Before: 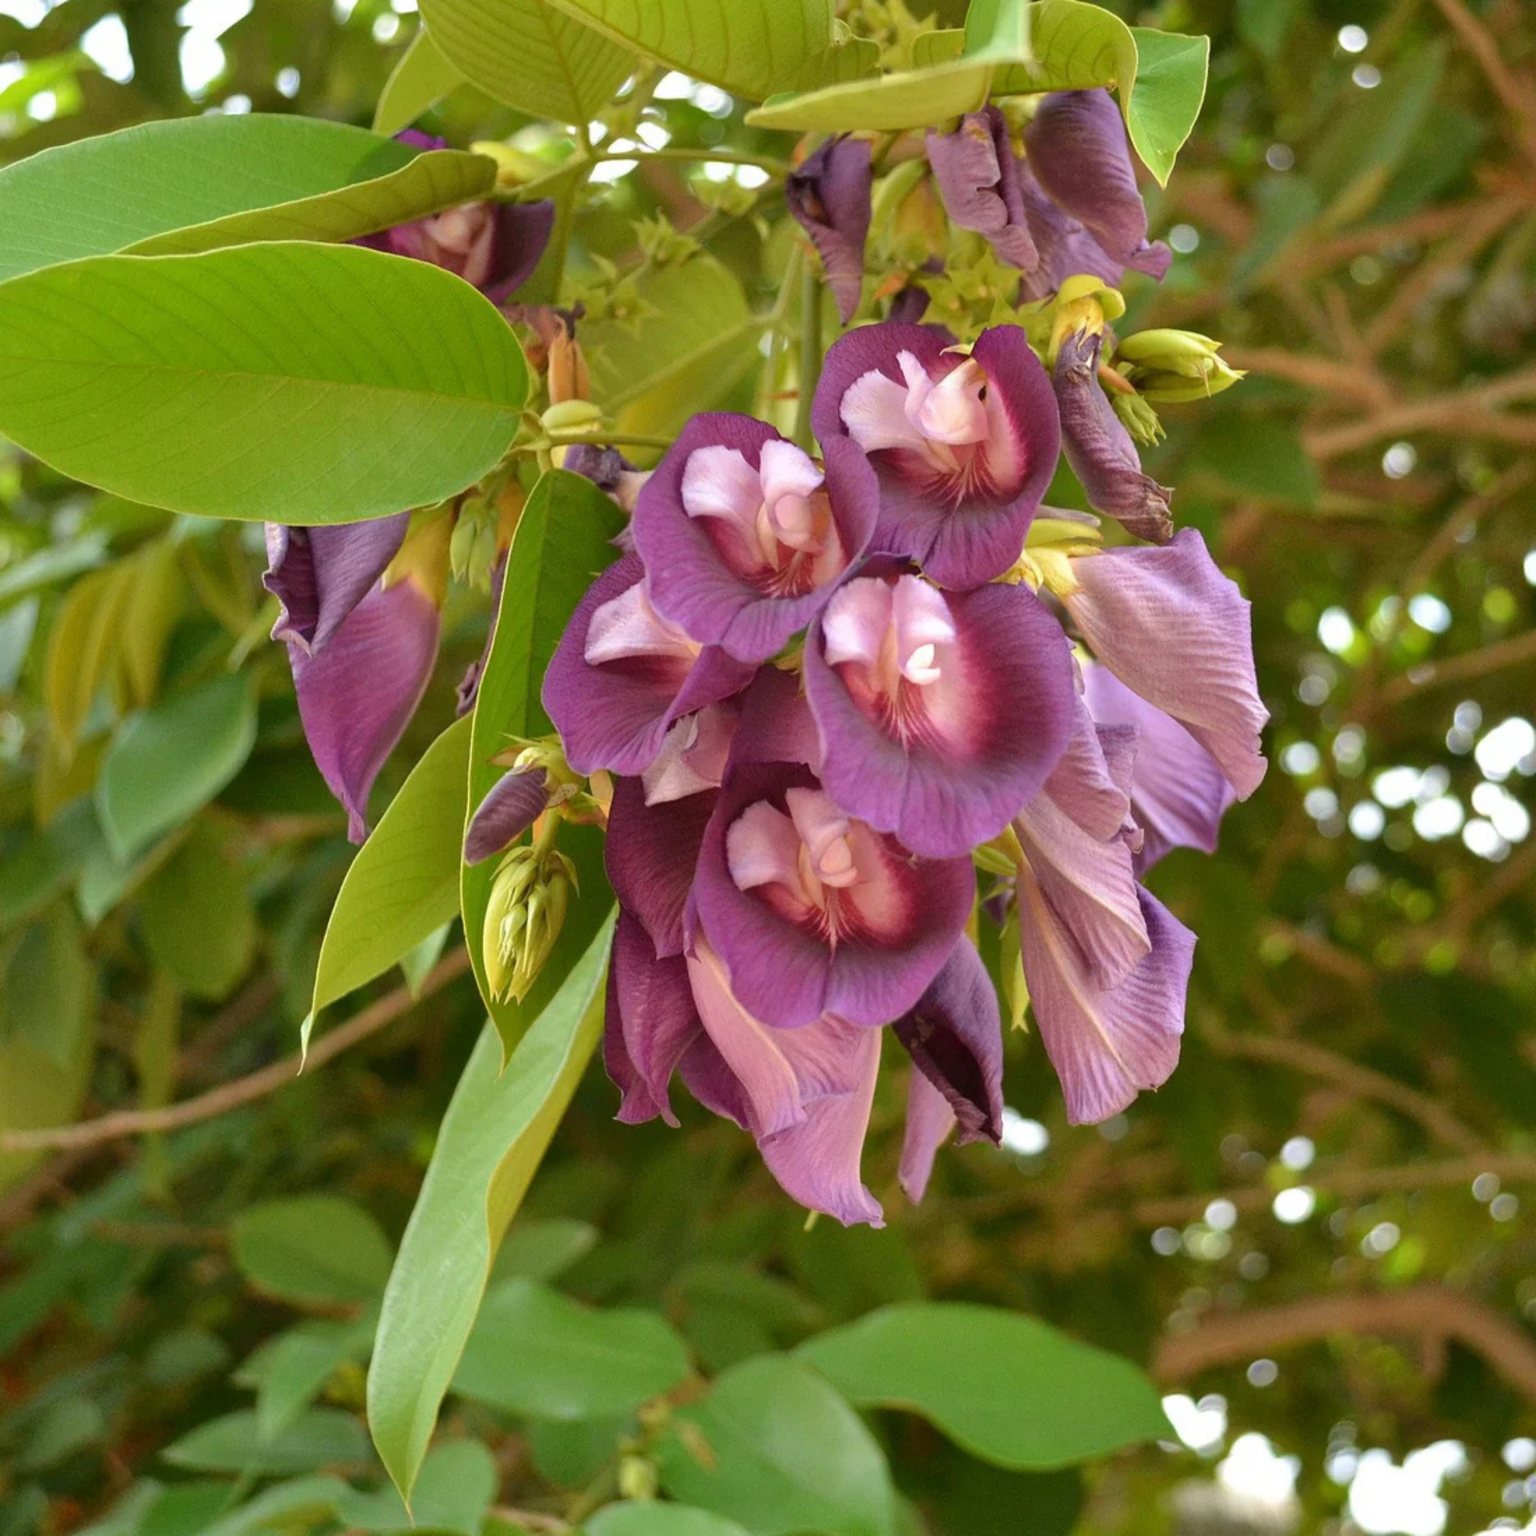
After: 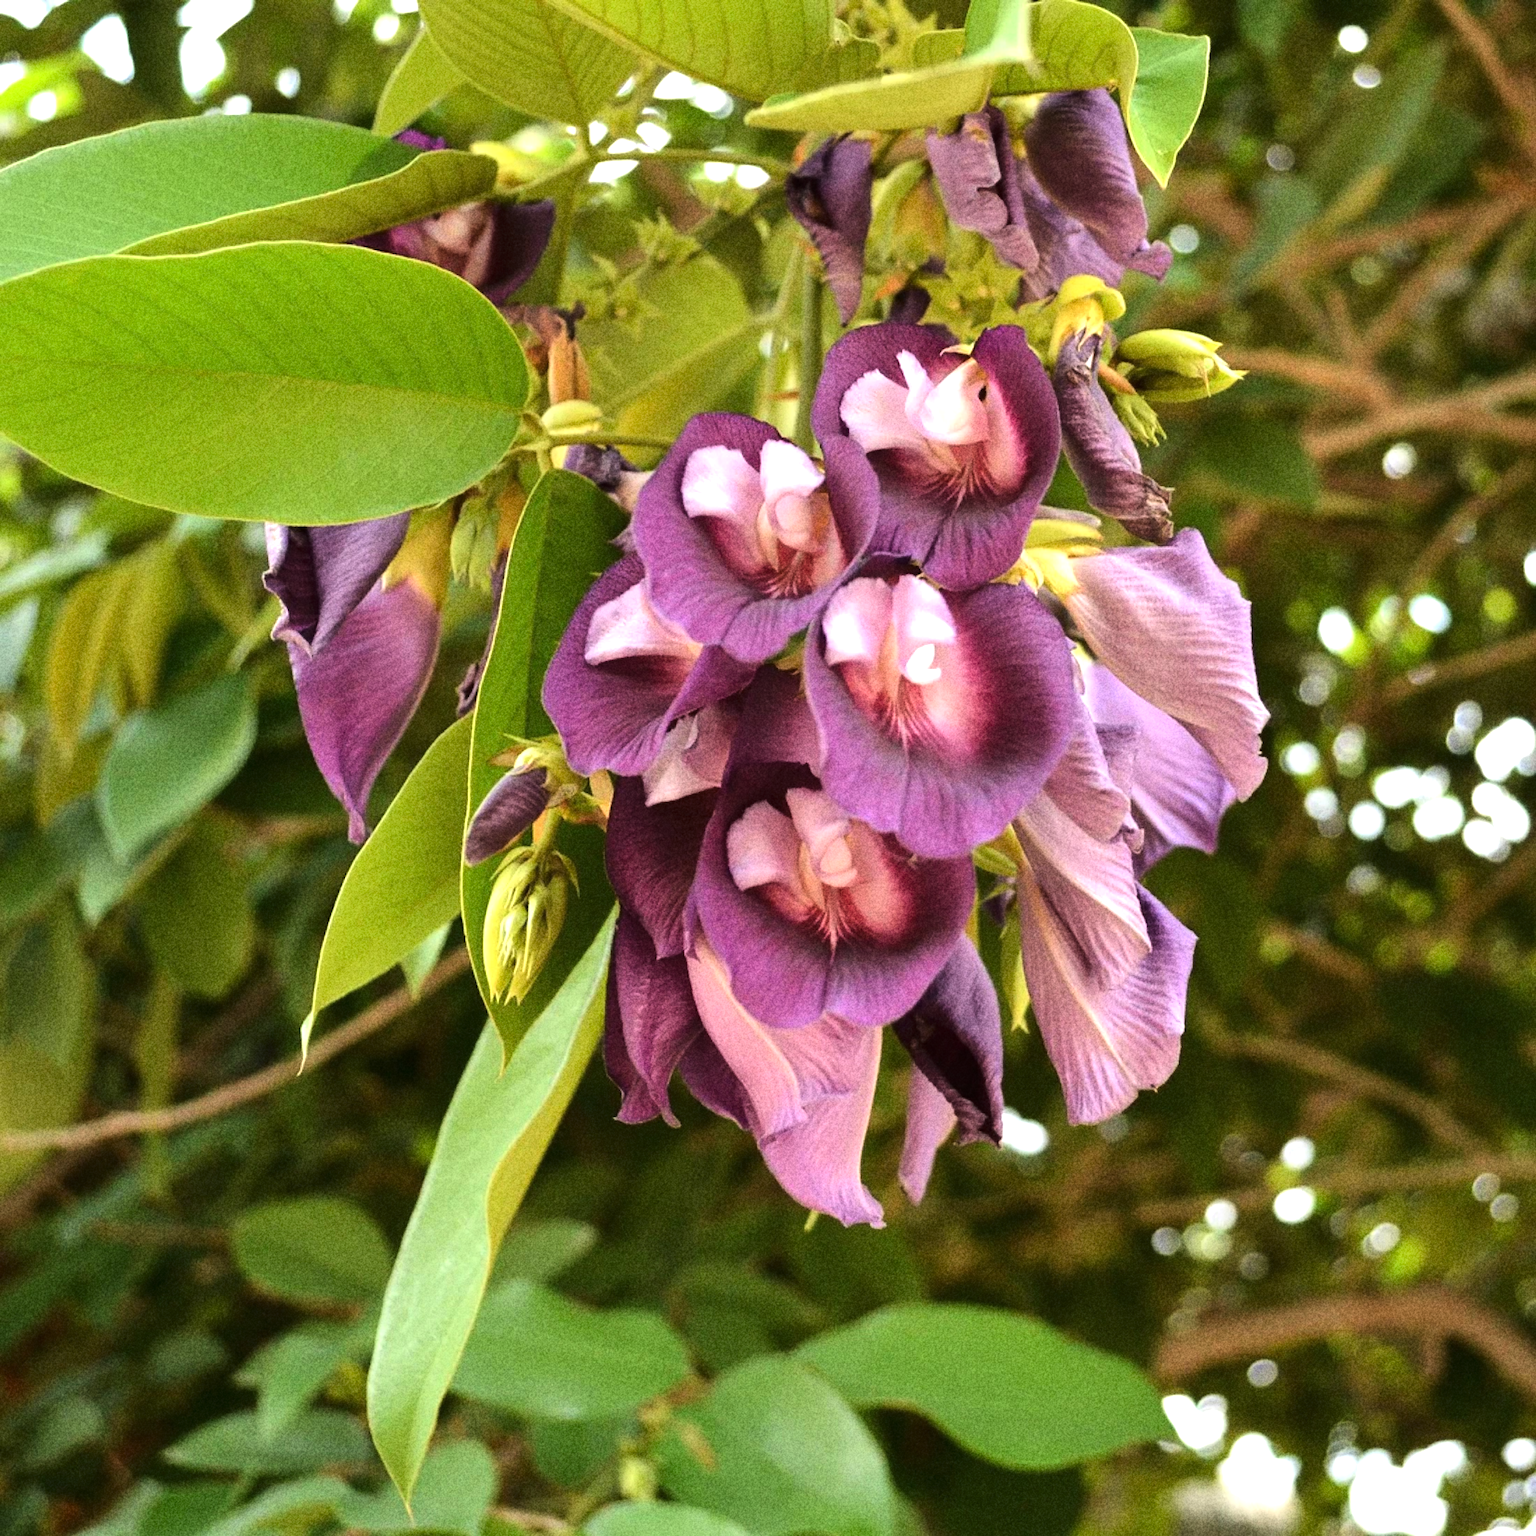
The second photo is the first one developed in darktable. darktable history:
grain: coarseness 11.82 ISO, strength 36.67%, mid-tones bias 74.17%
tone curve: curves: ch0 [(0, 0) (0.08, 0.056) (0.4, 0.4) (0.6, 0.612) (0.92, 0.924) (1, 1)], color space Lab, linked channels, preserve colors none
tone equalizer: -8 EV -0.75 EV, -7 EV -0.7 EV, -6 EV -0.6 EV, -5 EV -0.4 EV, -3 EV 0.4 EV, -2 EV 0.6 EV, -1 EV 0.7 EV, +0 EV 0.75 EV, edges refinement/feathering 500, mask exposure compensation -1.57 EV, preserve details no
